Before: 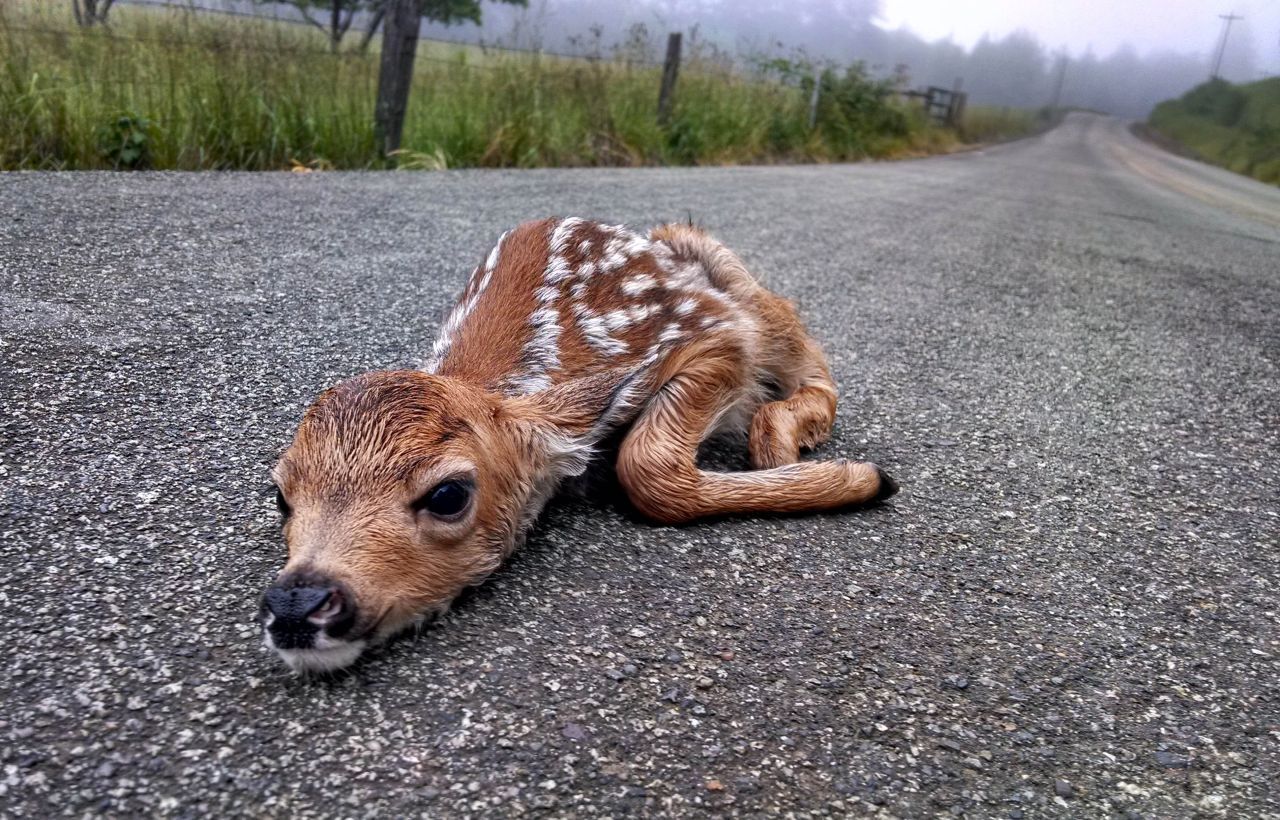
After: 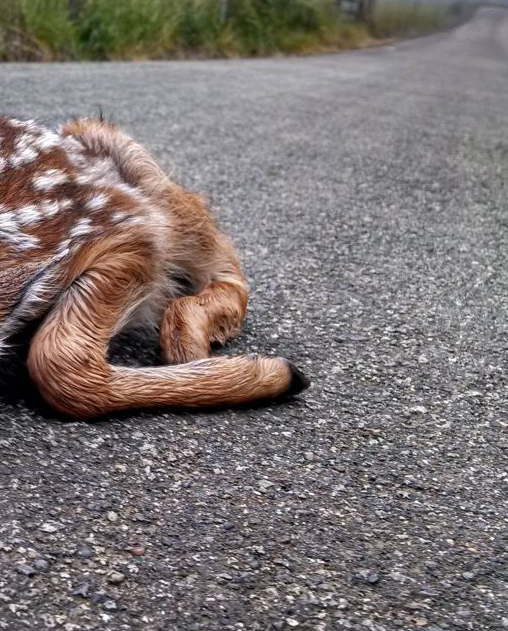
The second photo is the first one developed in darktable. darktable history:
crop: left 46.058%, top 12.883%, right 14.208%, bottom 10.128%
shadows and highlights: soften with gaussian
